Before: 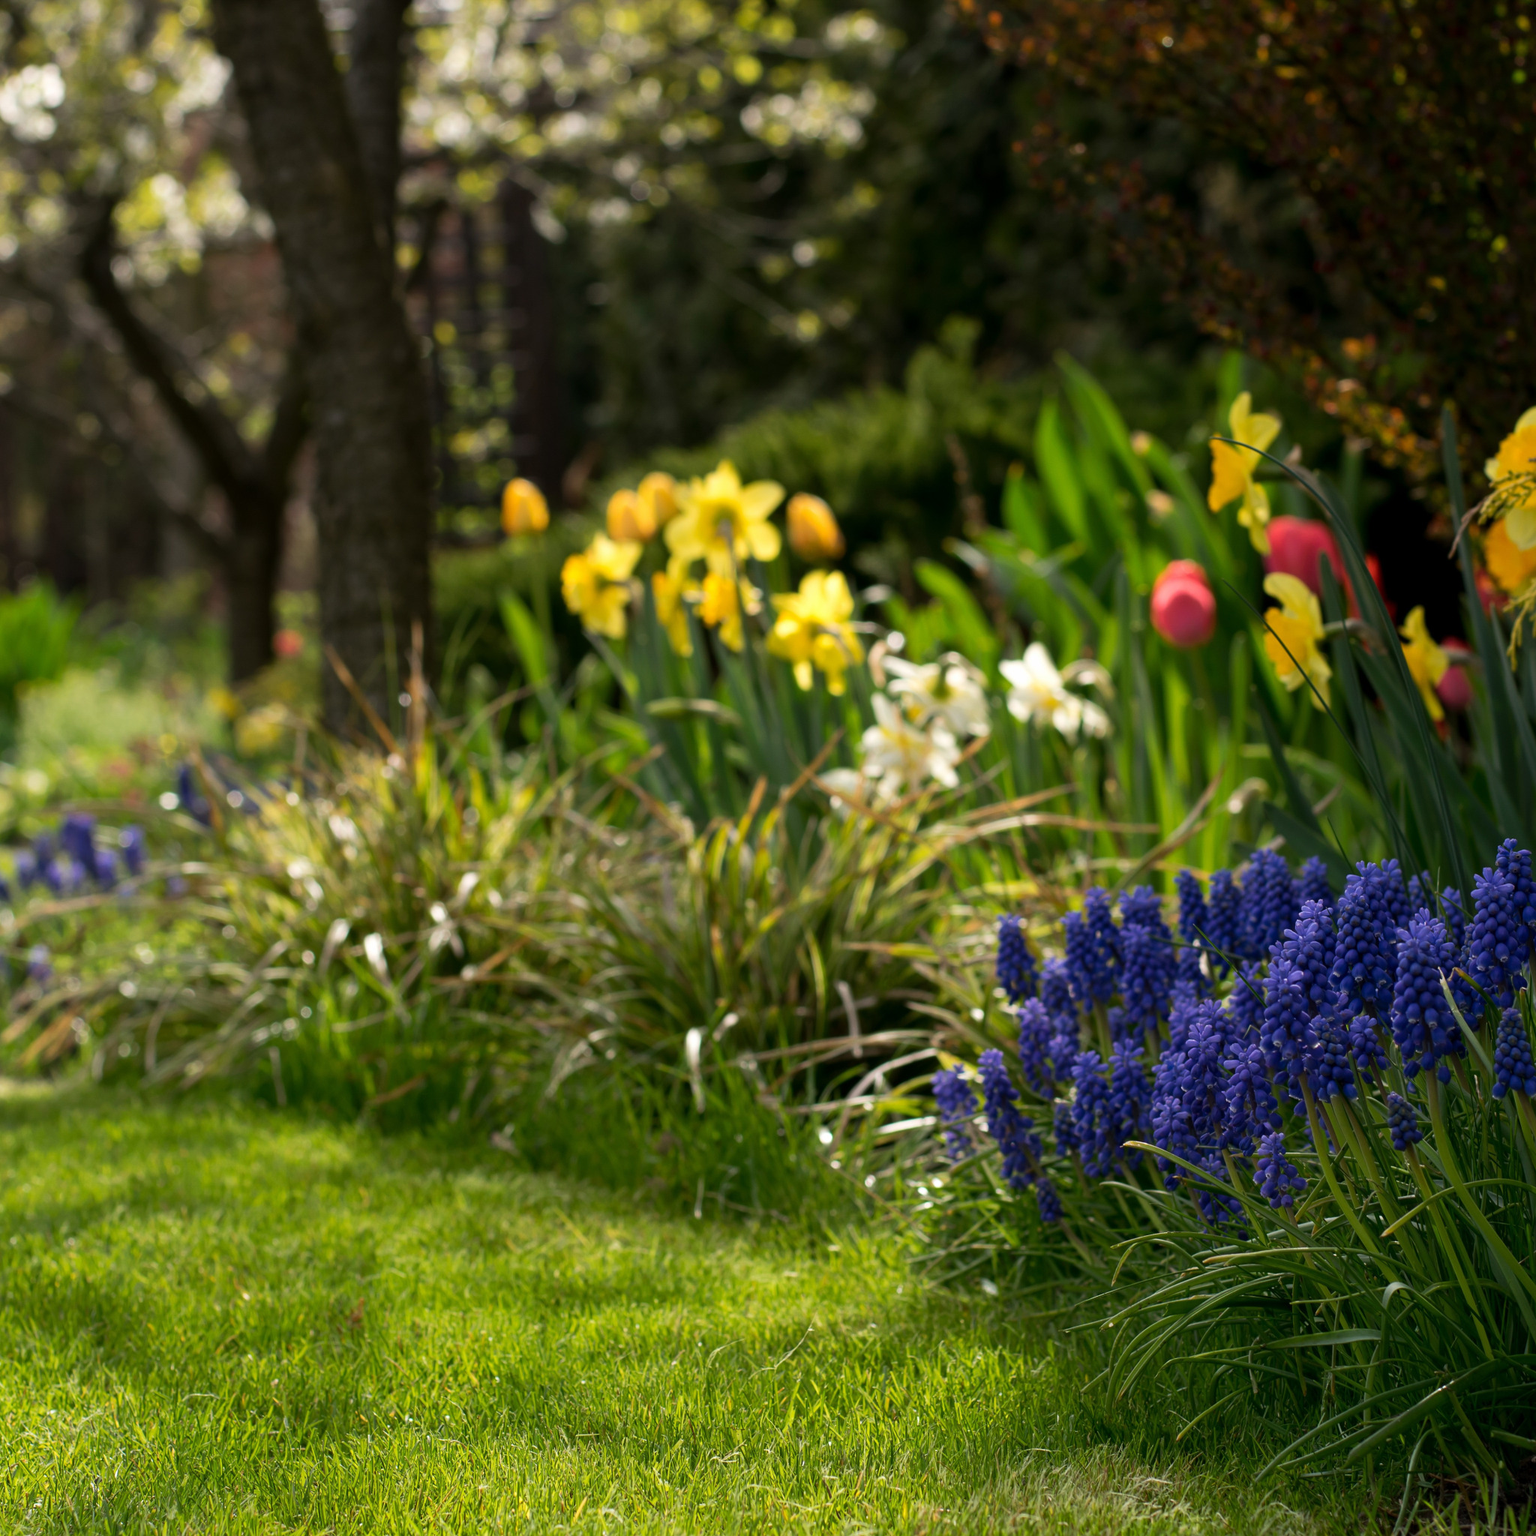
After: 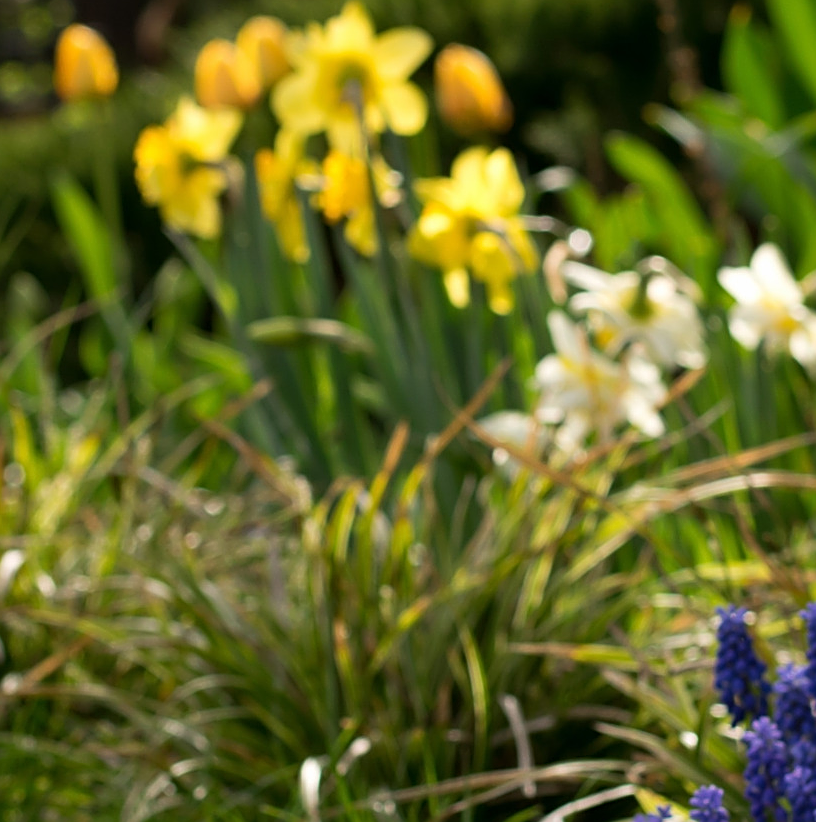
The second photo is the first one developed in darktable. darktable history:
sharpen: amount 0.592
crop: left 29.99%, top 29.974%, right 30.126%, bottom 29.85%
